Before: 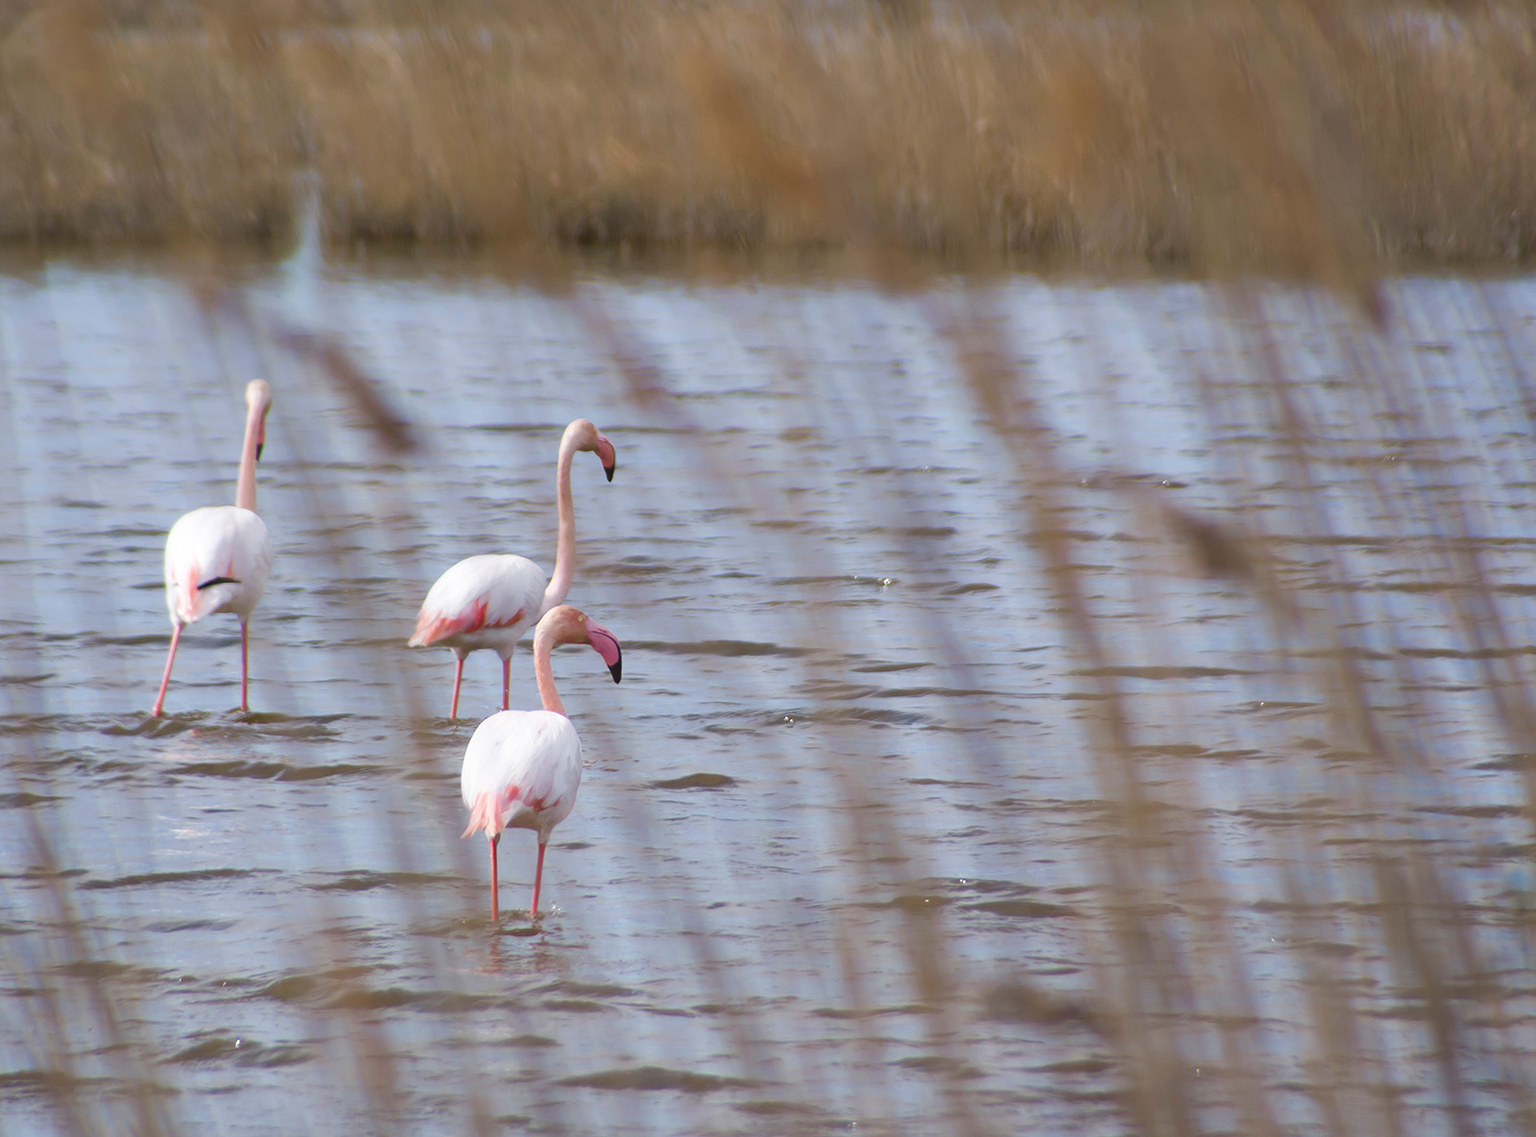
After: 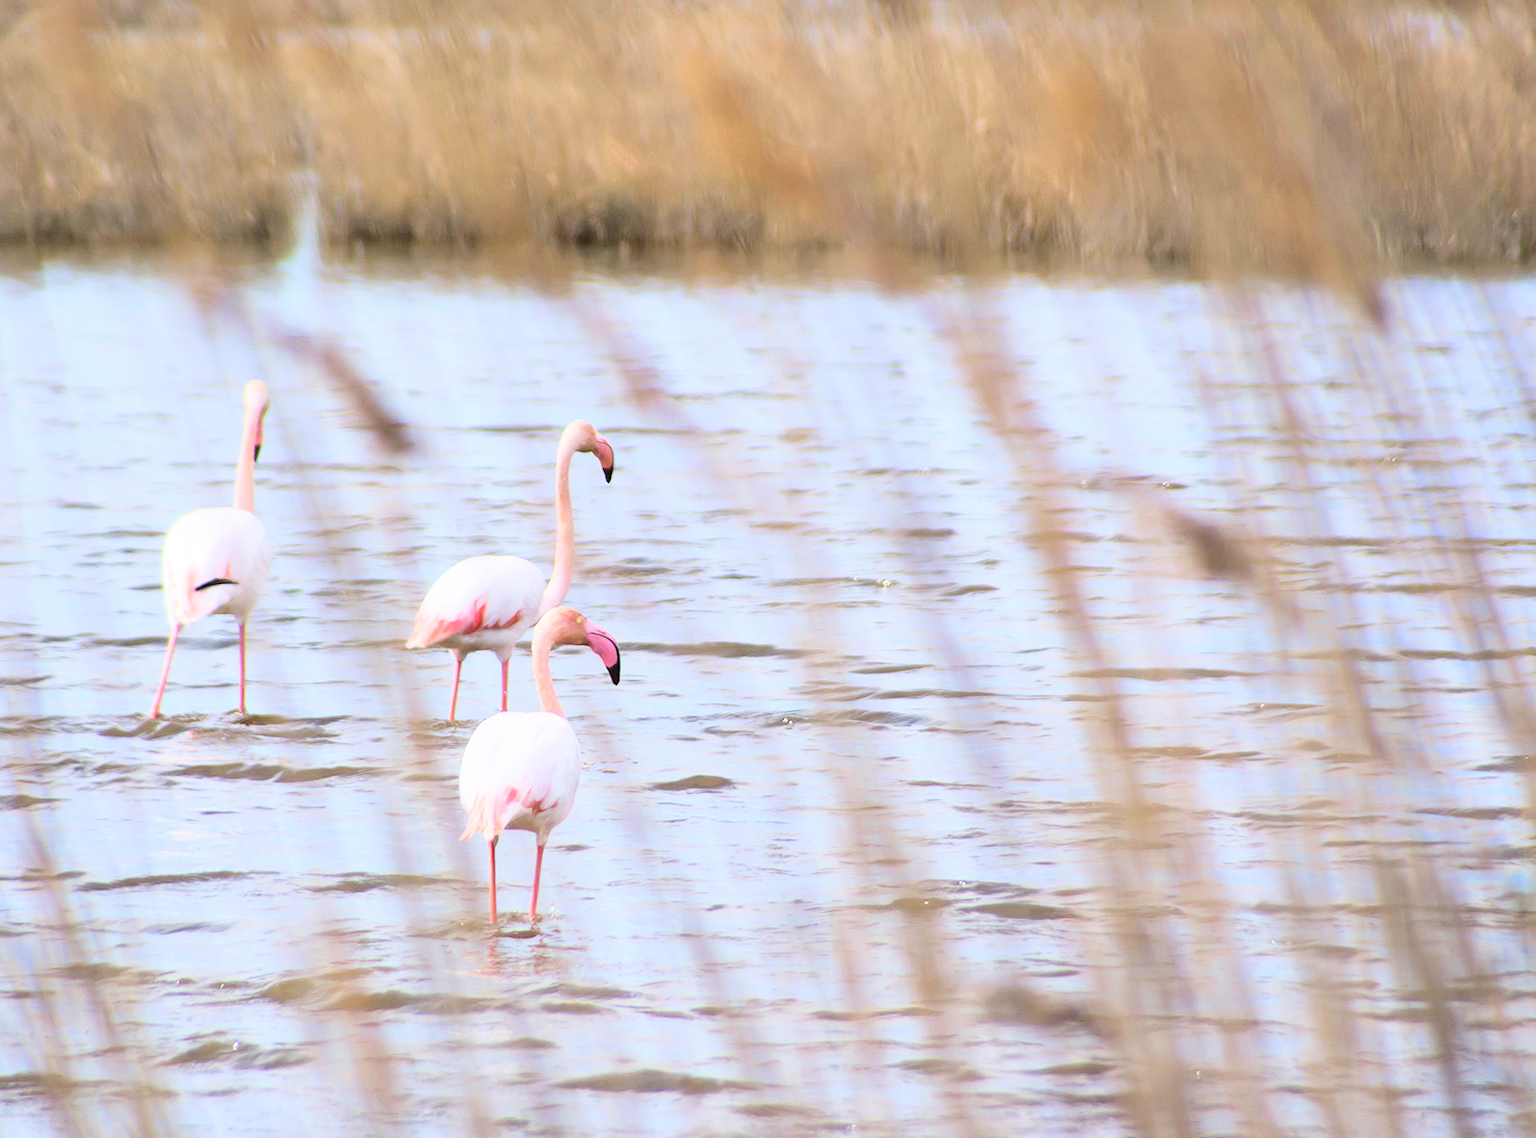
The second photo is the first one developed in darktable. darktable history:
crop and rotate: left 0.194%, bottom 0.008%
base curve: curves: ch0 [(0, 0) (0, 0.001) (0.001, 0.001) (0.004, 0.002) (0.007, 0.004) (0.015, 0.013) (0.033, 0.045) (0.052, 0.096) (0.075, 0.17) (0.099, 0.241) (0.163, 0.42) (0.219, 0.55) (0.259, 0.616) (0.327, 0.722) (0.365, 0.765) (0.522, 0.873) (0.547, 0.881) (0.689, 0.919) (0.826, 0.952) (1, 1)]
